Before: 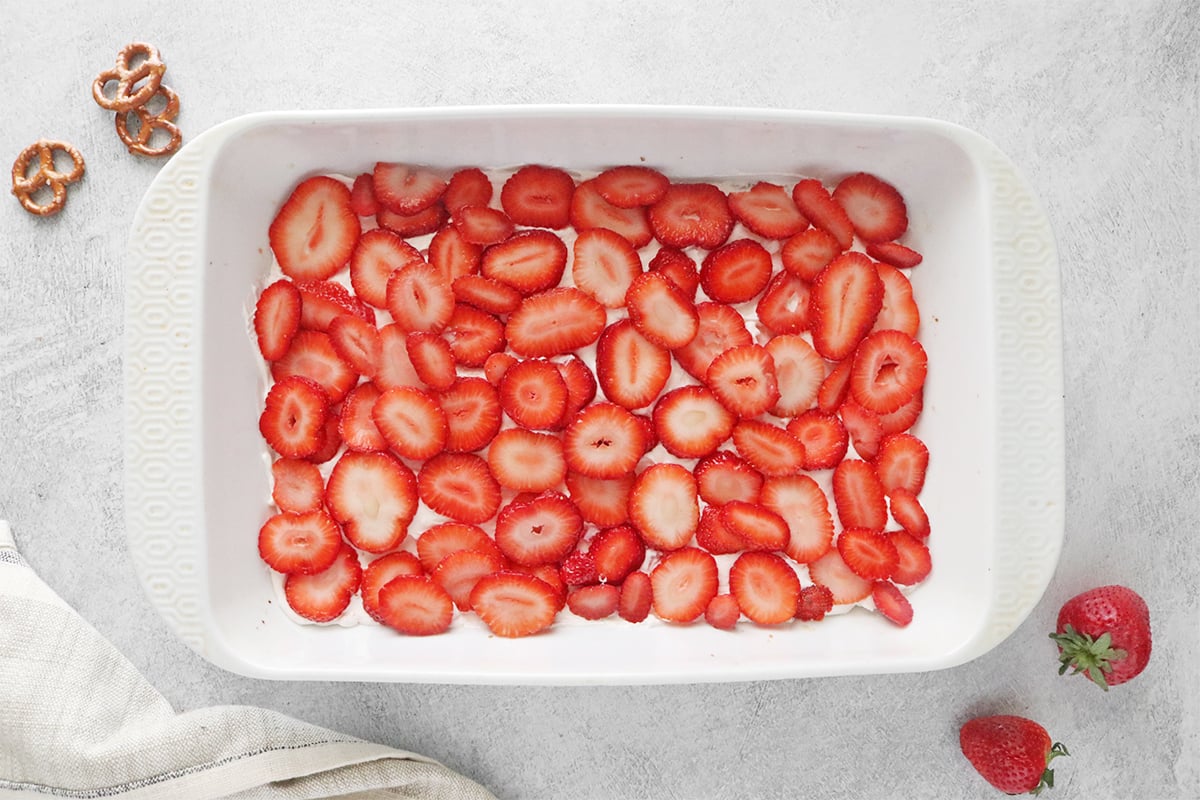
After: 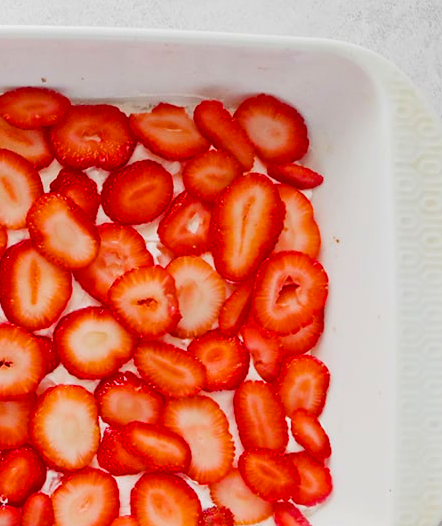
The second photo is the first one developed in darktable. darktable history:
crop and rotate: left 49.927%, top 10.085%, right 13.204%, bottom 24.044%
color balance rgb: shadows lift › chroma 0.877%, shadows lift › hue 110.27°, linear chroma grading › global chroma 14.94%, perceptual saturation grading › global saturation 36.31%, contrast -10.053%
